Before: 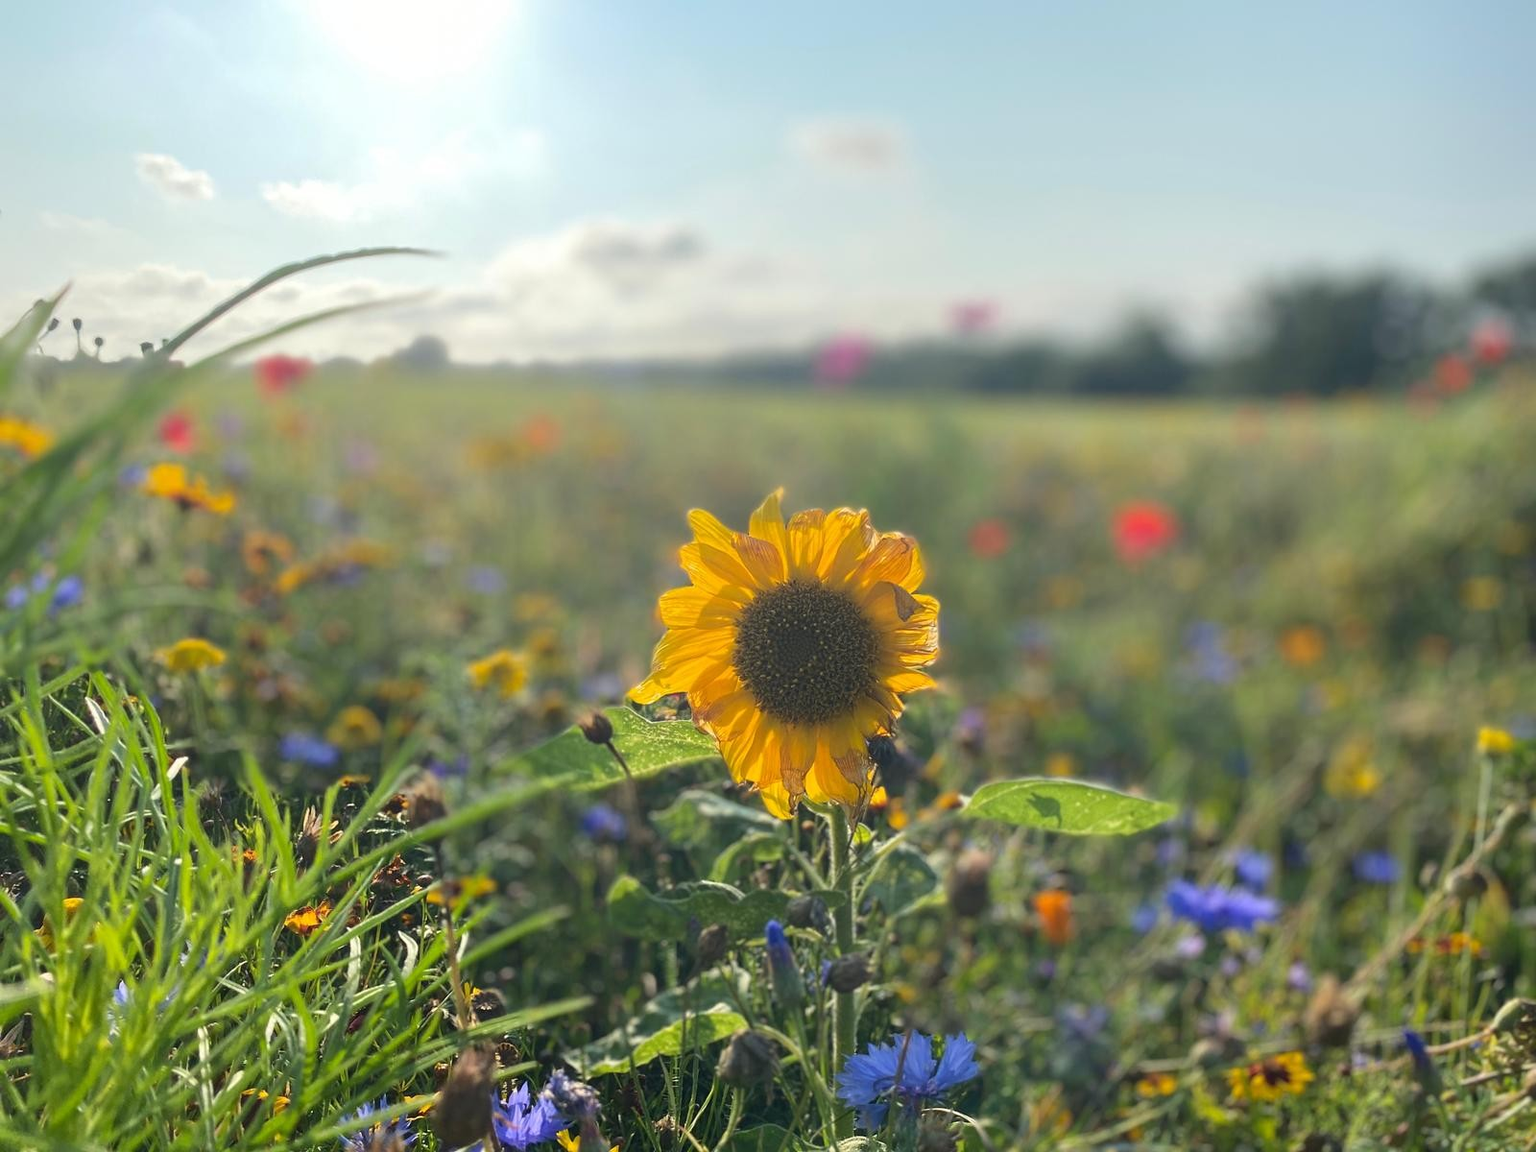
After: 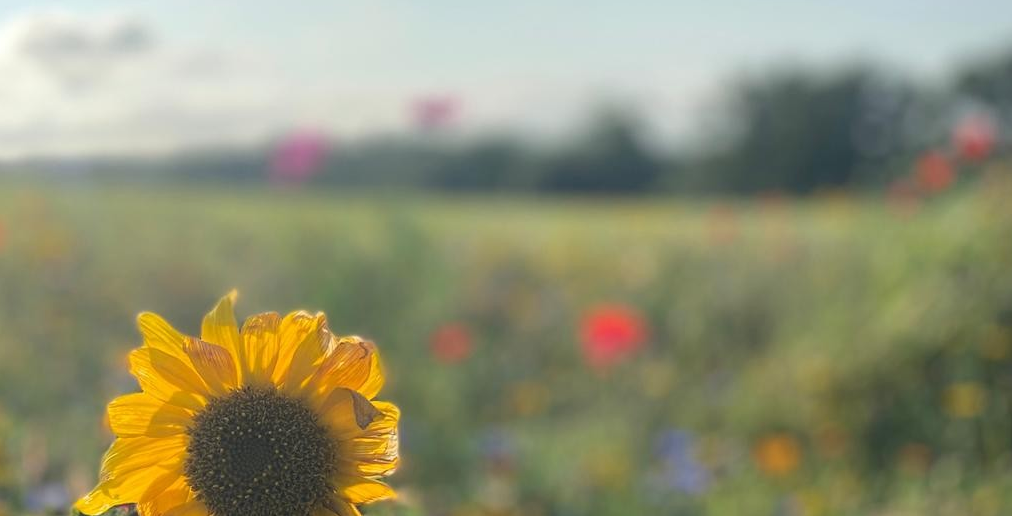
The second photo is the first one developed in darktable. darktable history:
crop: left 36.223%, top 18.249%, right 0.491%, bottom 38.693%
